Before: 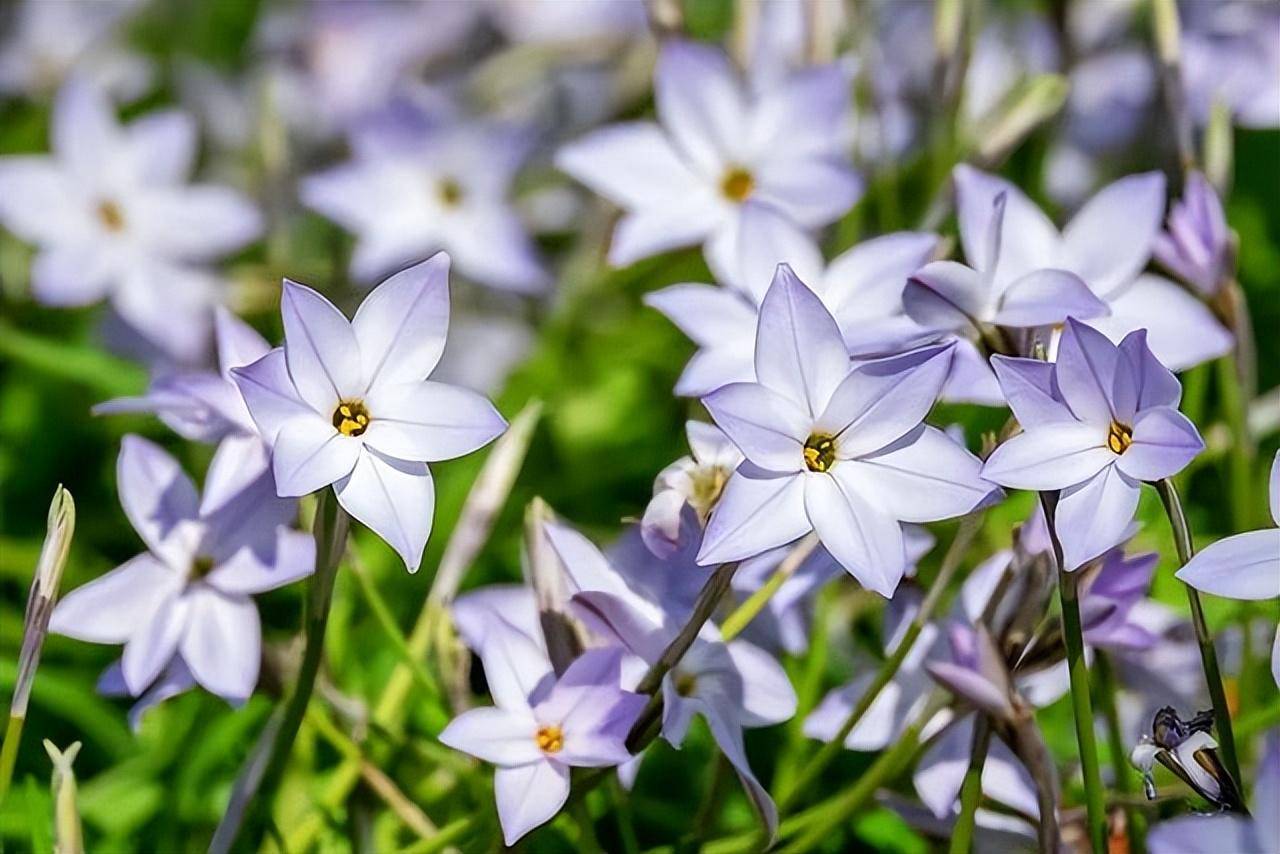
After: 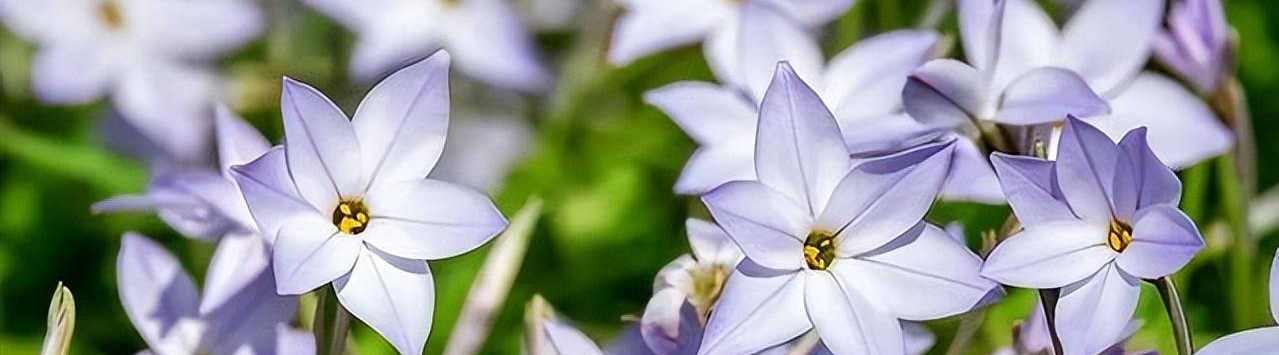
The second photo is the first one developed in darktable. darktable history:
crop and rotate: top 23.732%, bottom 34.633%
